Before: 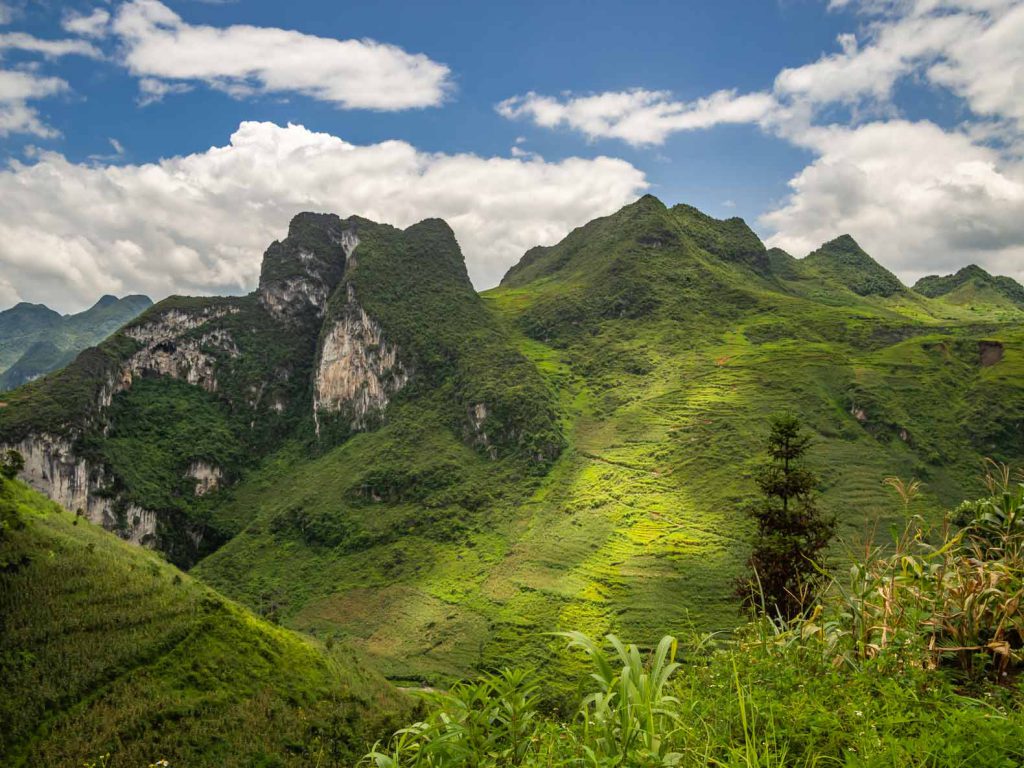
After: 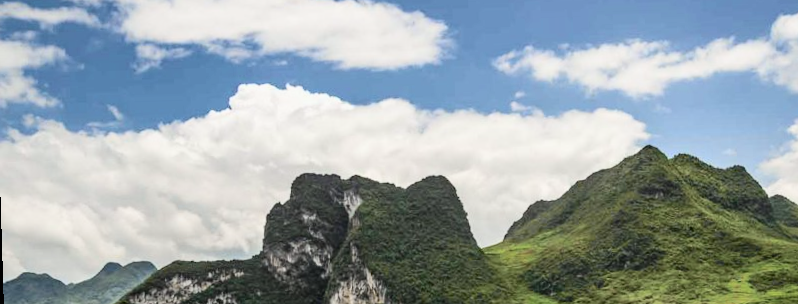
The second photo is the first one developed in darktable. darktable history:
rotate and perspective: rotation -1.77°, lens shift (horizontal) 0.004, automatic cropping off
sharpen: radius 2.883, amount 0.868, threshold 47.523
tone curve: curves: ch0 [(0, 0) (0.078, 0.052) (0.236, 0.22) (0.427, 0.472) (0.508, 0.586) (0.654, 0.742) (0.793, 0.851) (0.994, 0.974)]; ch1 [(0, 0) (0.161, 0.092) (0.35, 0.33) (0.392, 0.392) (0.456, 0.456) (0.505, 0.502) (0.537, 0.518) (0.553, 0.534) (0.602, 0.579) (0.718, 0.718) (1, 1)]; ch2 [(0, 0) (0.346, 0.362) (0.411, 0.412) (0.502, 0.502) (0.531, 0.521) (0.586, 0.59) (0.621, 0.604) (1, 1)], color space Lab, independent channels, preserve colors none
shadows and highlights: shadows -30, highlights 30
color calibration: illuminant same as pipeline (D50), adaptation none (bypass), gamut compression 1.72
crop: left 0.579%, top 7.627%, right 23.167%, bottom 54.275%
